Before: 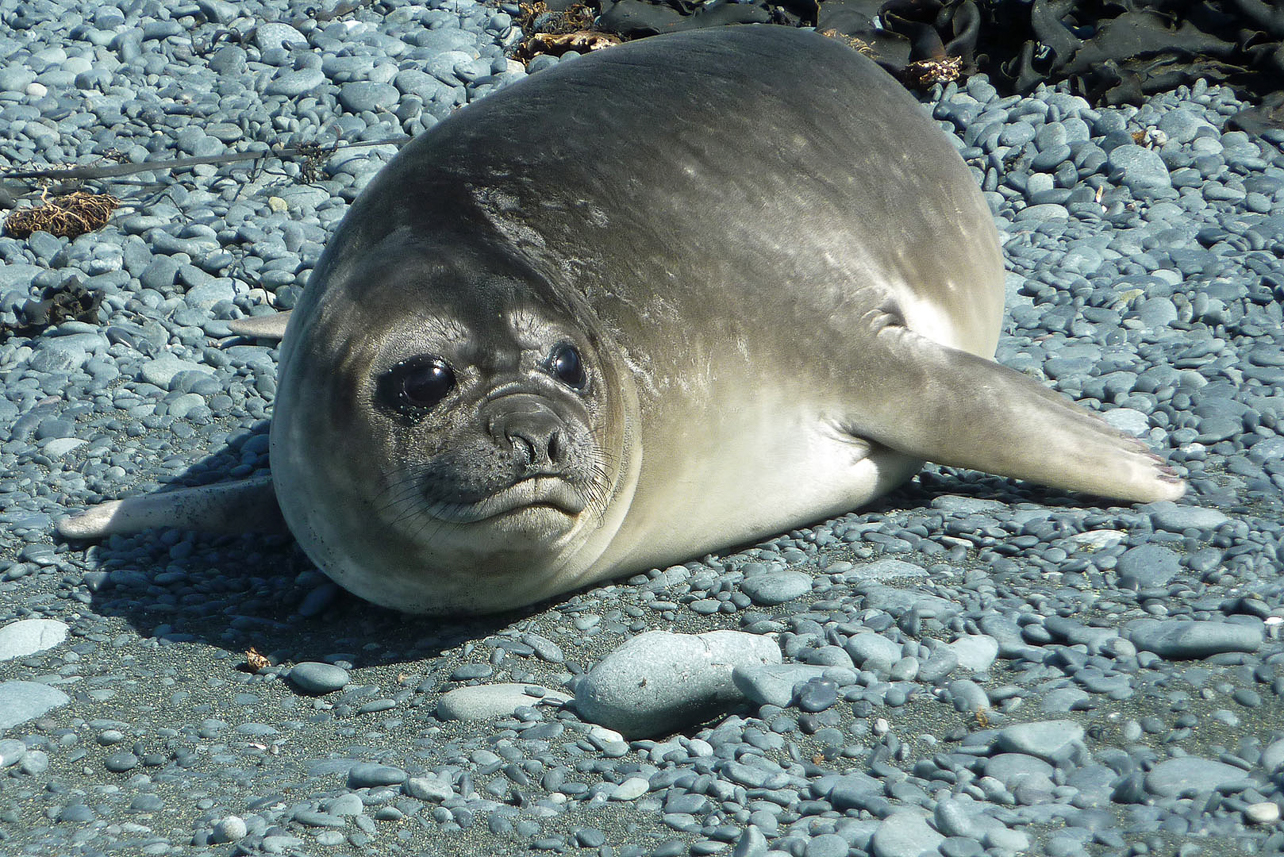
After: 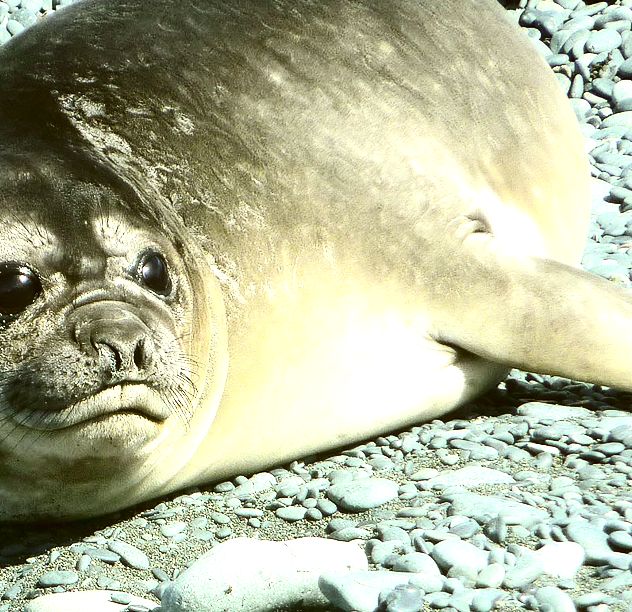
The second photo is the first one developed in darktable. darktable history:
contrast brightness saturation: contrast 0.299
exposure: black level correction 0.001, exposure 1.119 EV, compensate exposure bias true, compensate highlight preservation false
crop: left 32.277%, top 10.95%, right 18.5%, bottom 17.545%
color correction: highlights a* -1.41, highlights b* 10.23, shadows a* 0.58, shadows b* 19.71
